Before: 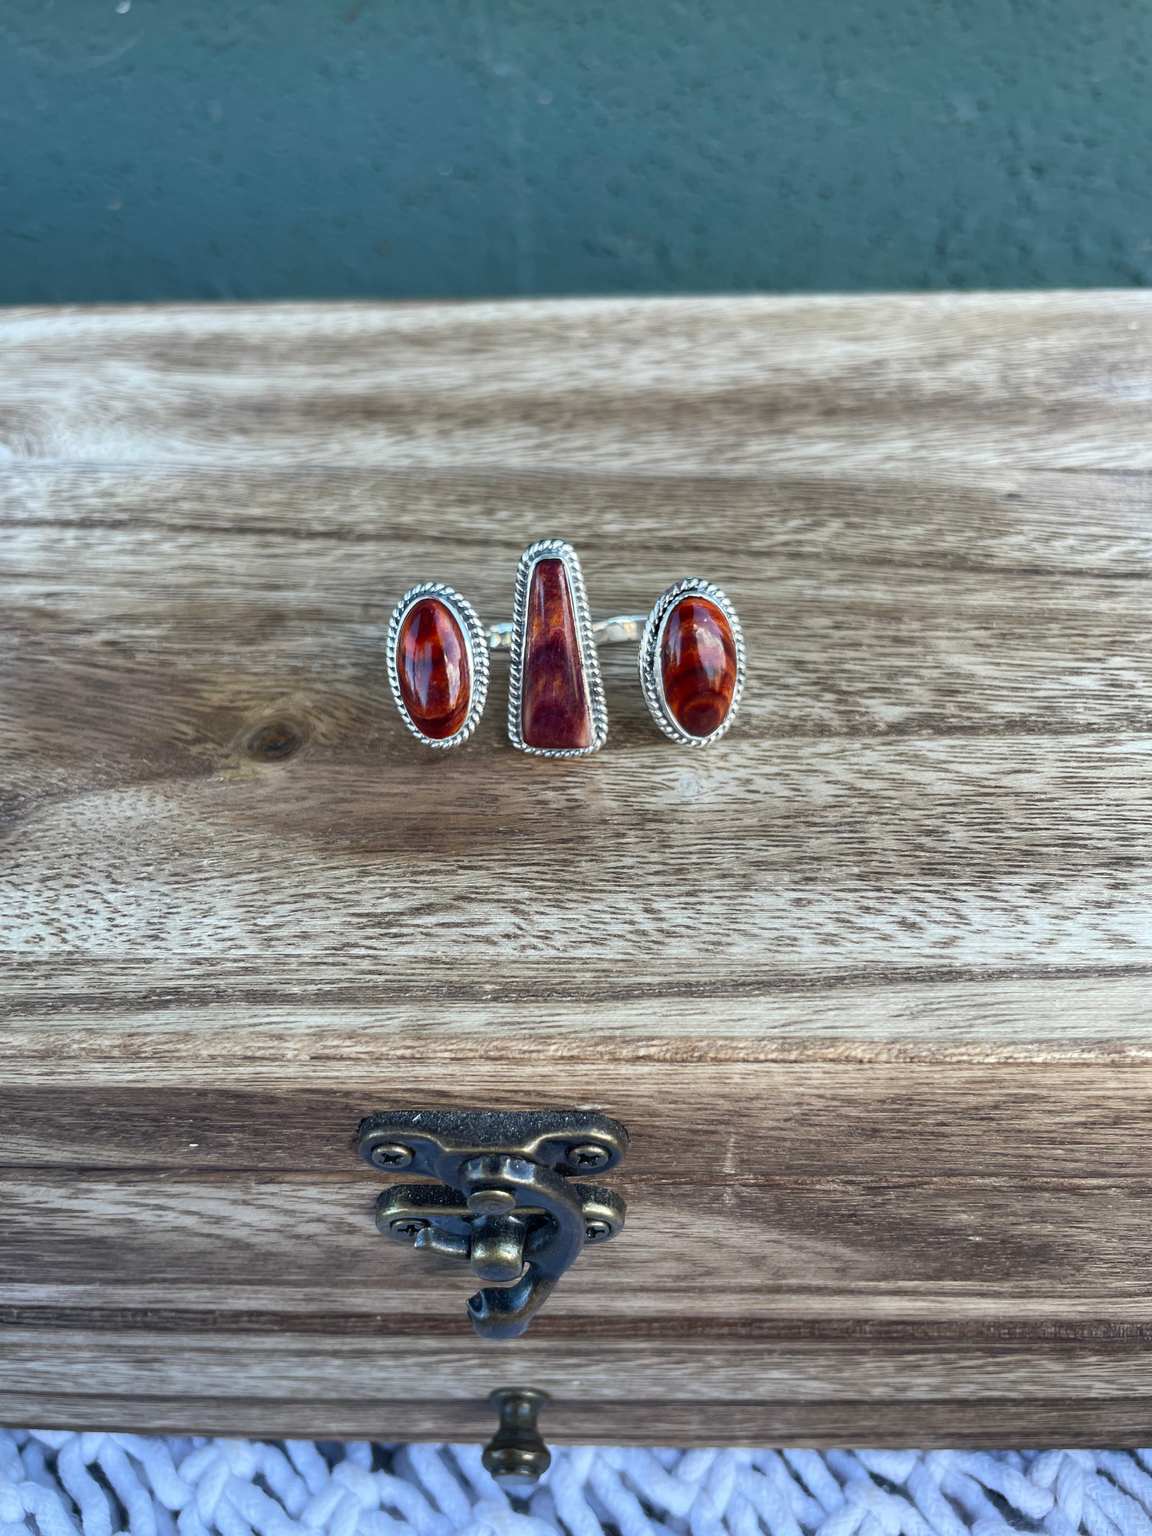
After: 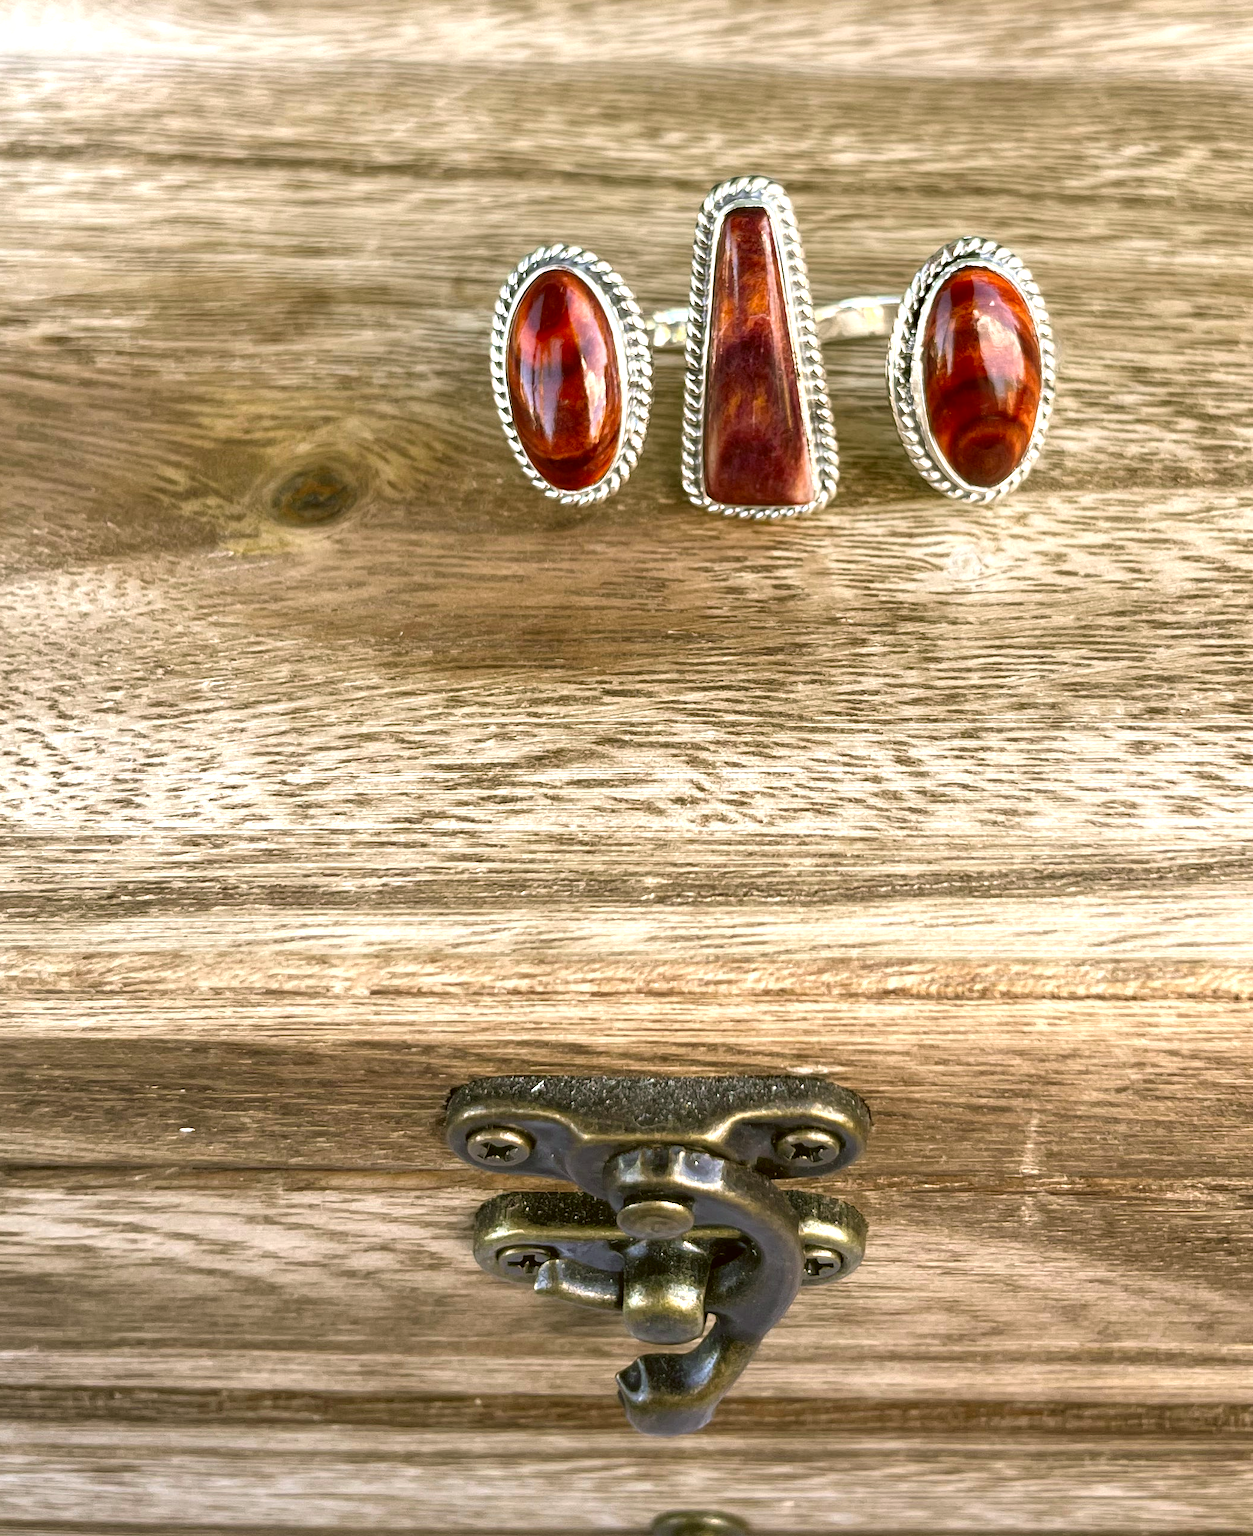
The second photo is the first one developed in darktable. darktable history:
exposure: exposure 0.692 EV, compensate highlight preservation false
color correction: highlights a* 8.34, highlights b* 15.65, shadows a* -0.47, shadows b* 26.07
crop: left 6.516%, top 27.845%, right 24.353%, bottom 8.592%
